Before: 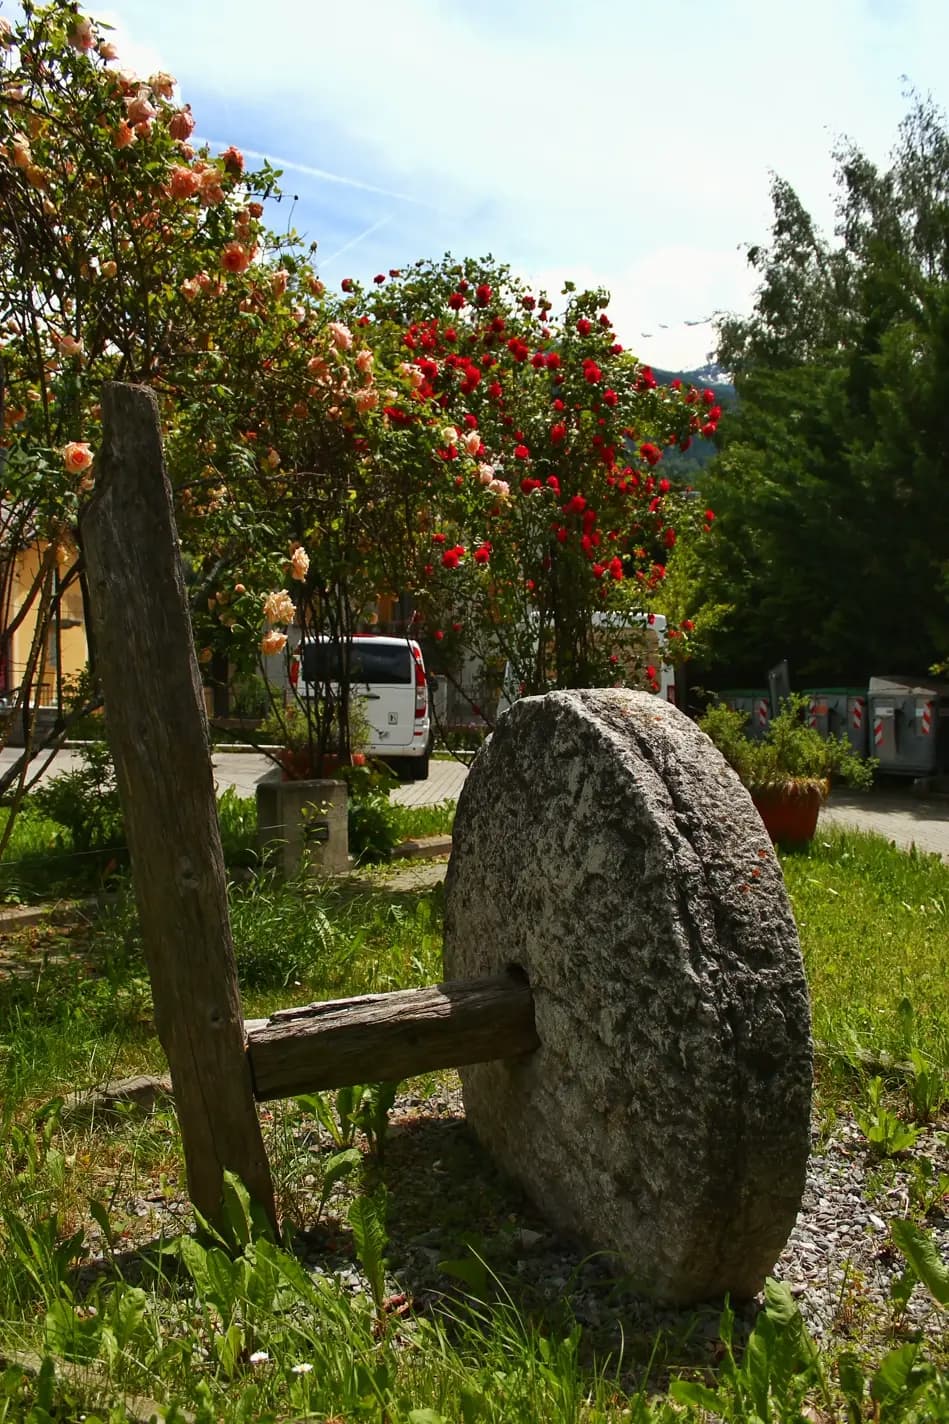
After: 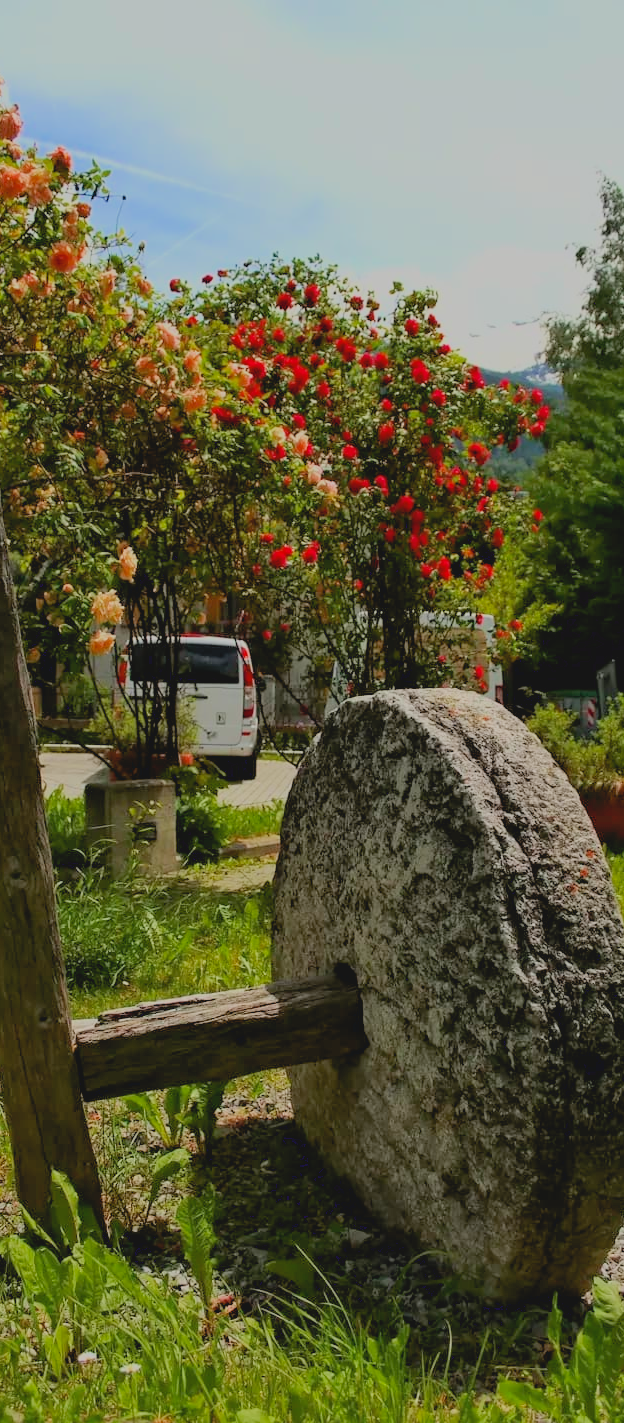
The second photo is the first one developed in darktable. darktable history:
exposure: black level correction 0.004, exposure 0.412 EV, compensate highlight preservation false
filmic rgb: black relative exposure -7.98 EV, white relative exposure 8.02 EV, hardness 2.43, latitude 10.11%, contrast 0.736, highlights saturation mix 8.66%, shadows ↔ highlights balance 1.98%, color science v6 (2022)
crop and rotate: left 18.274%, right 15.905%
contrast brightness saturation: contrast -0.098, brightness 0.052, saturation 0.084
